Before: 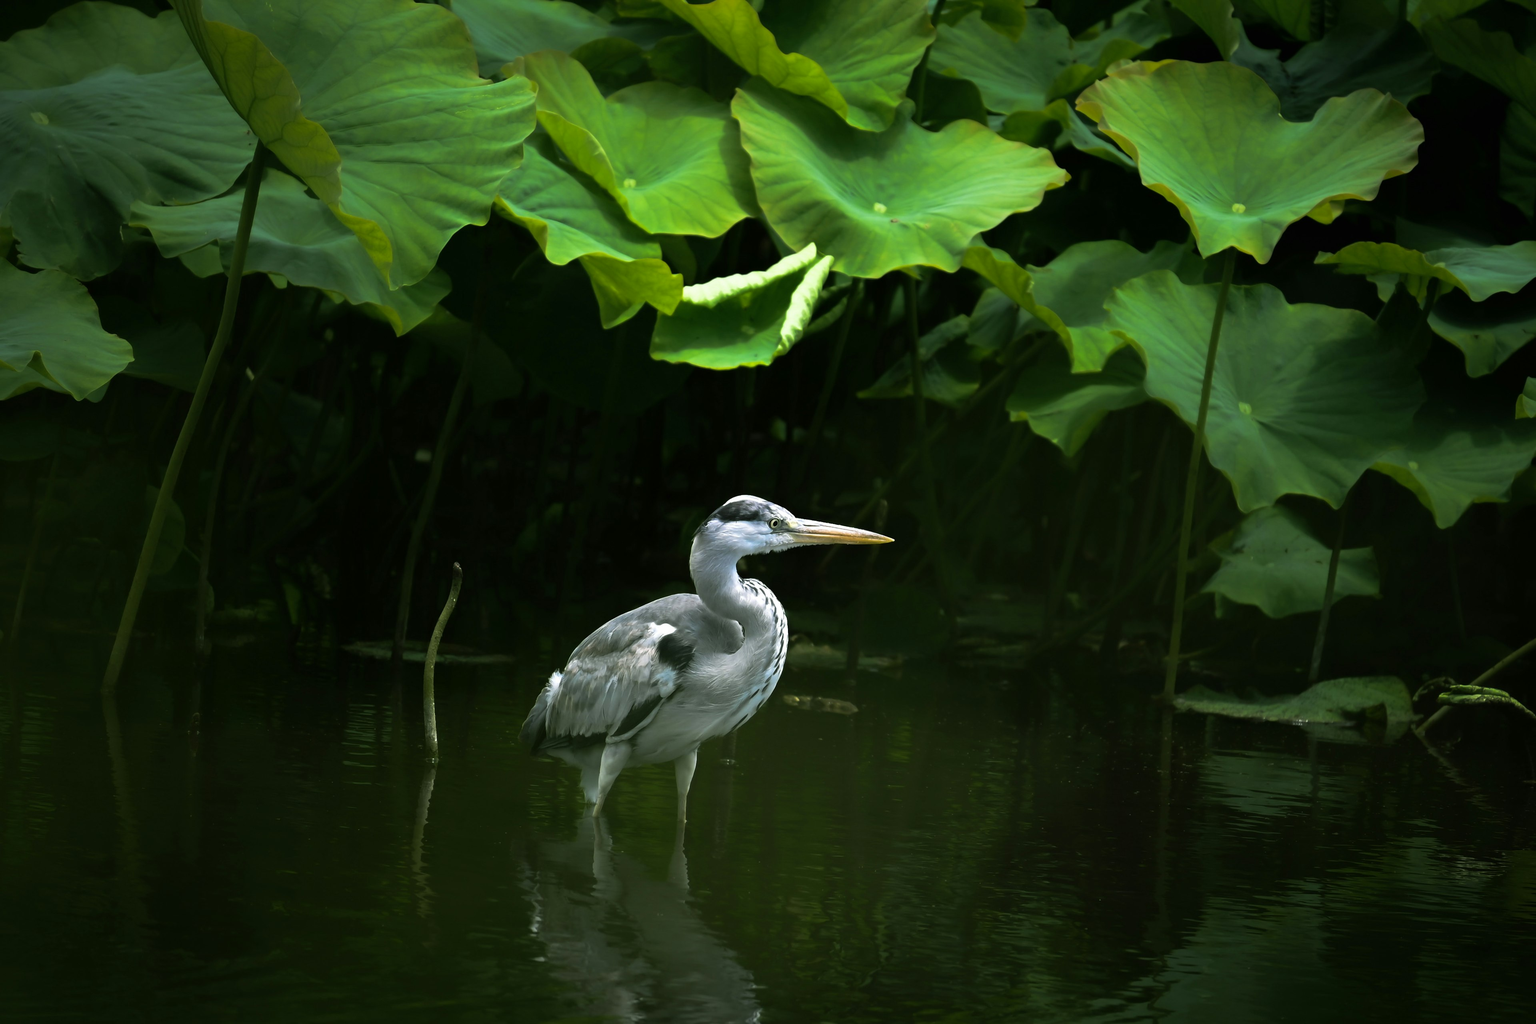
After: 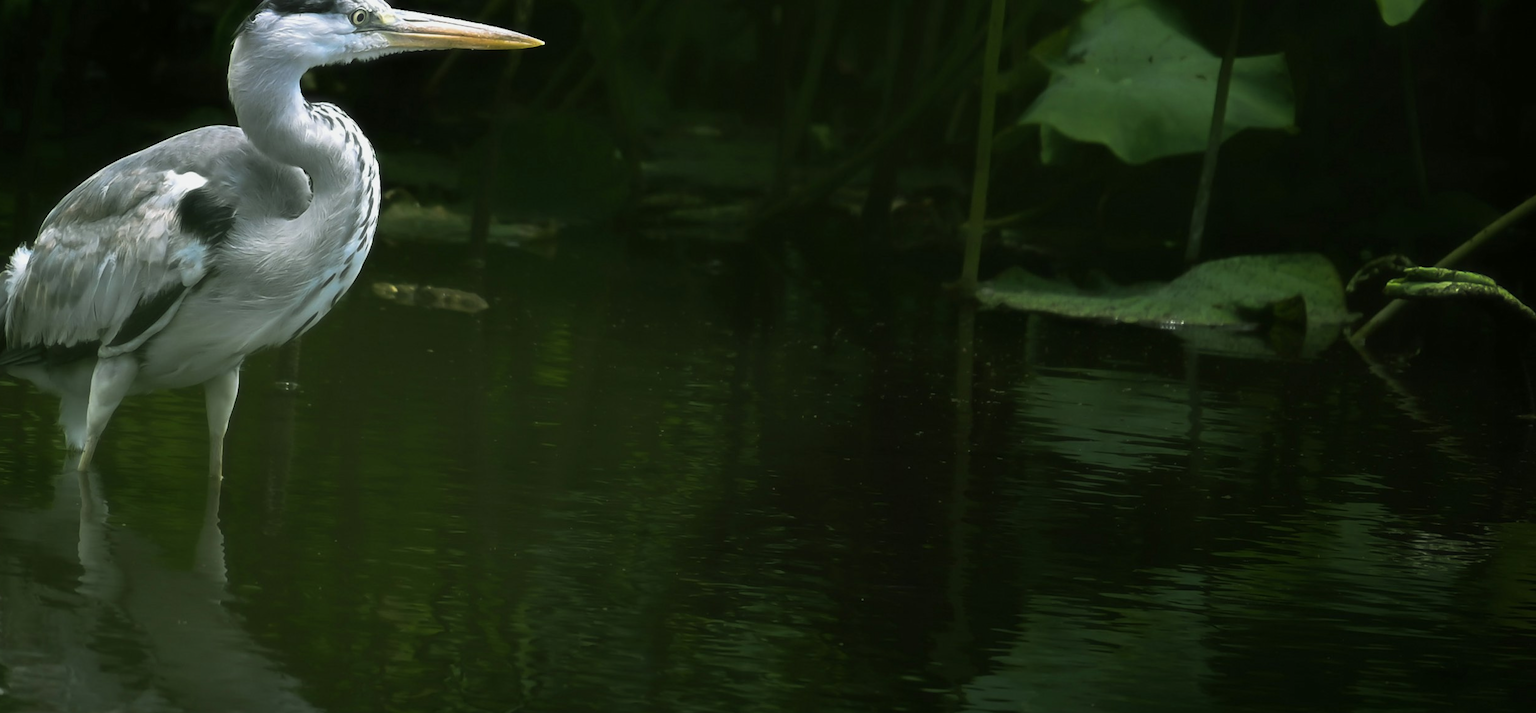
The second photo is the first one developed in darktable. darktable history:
crop and rotate: left 35.328%, top 50.052%, bottom 4.856%
haze removal: strength -0.112, compatibility mode true, adaptive false
